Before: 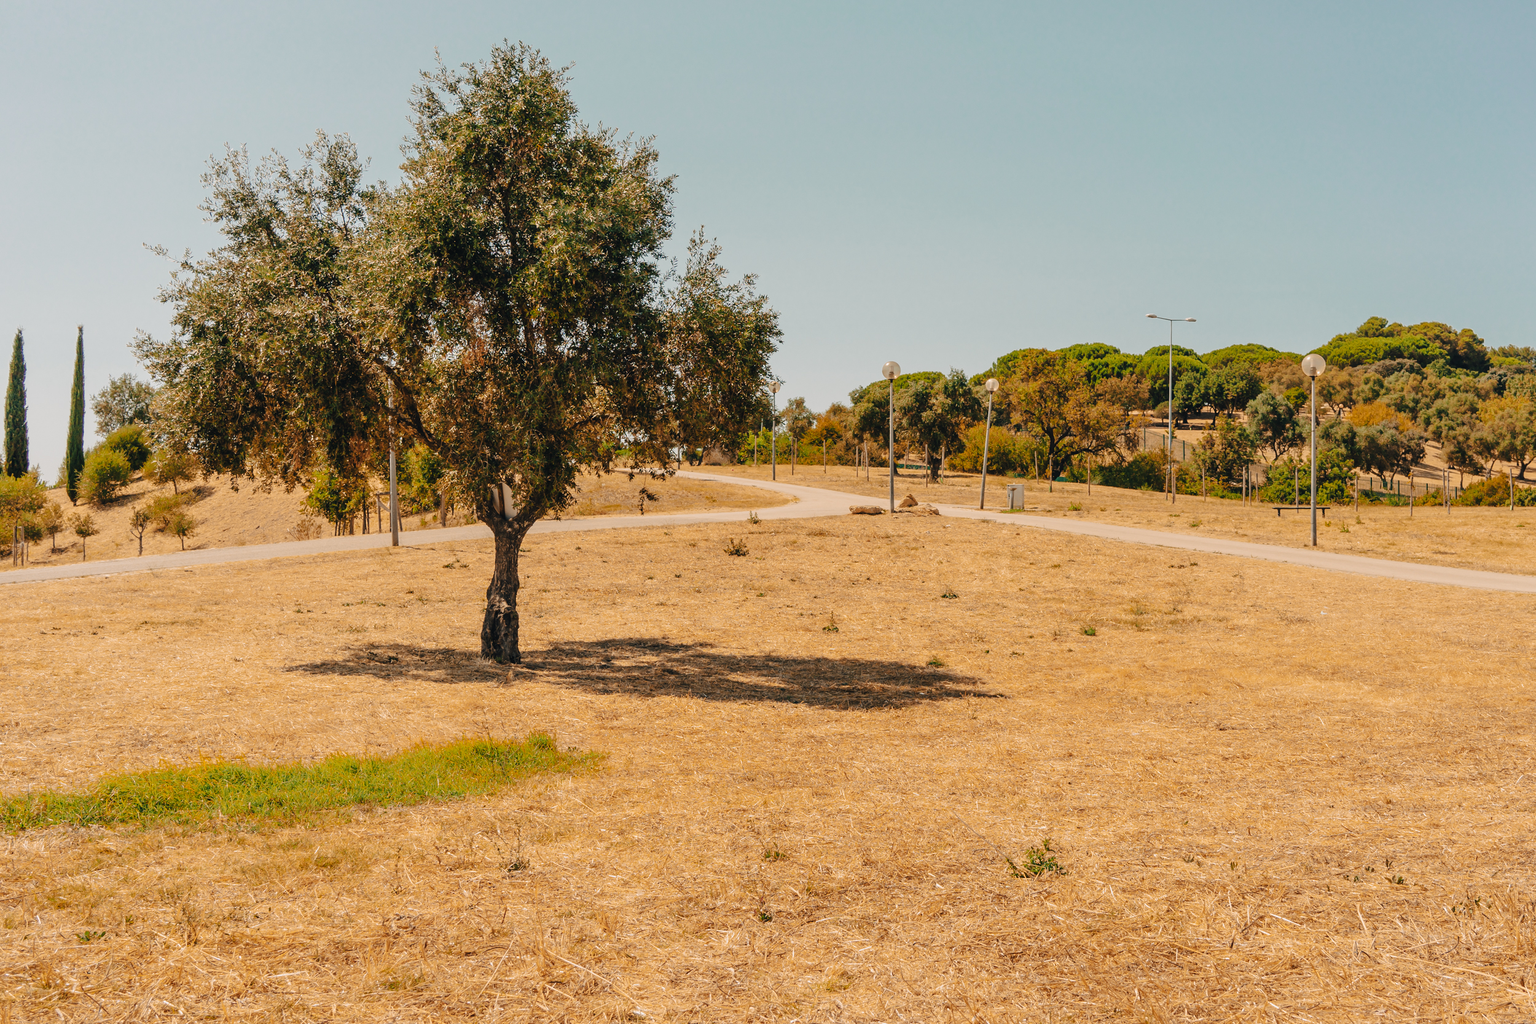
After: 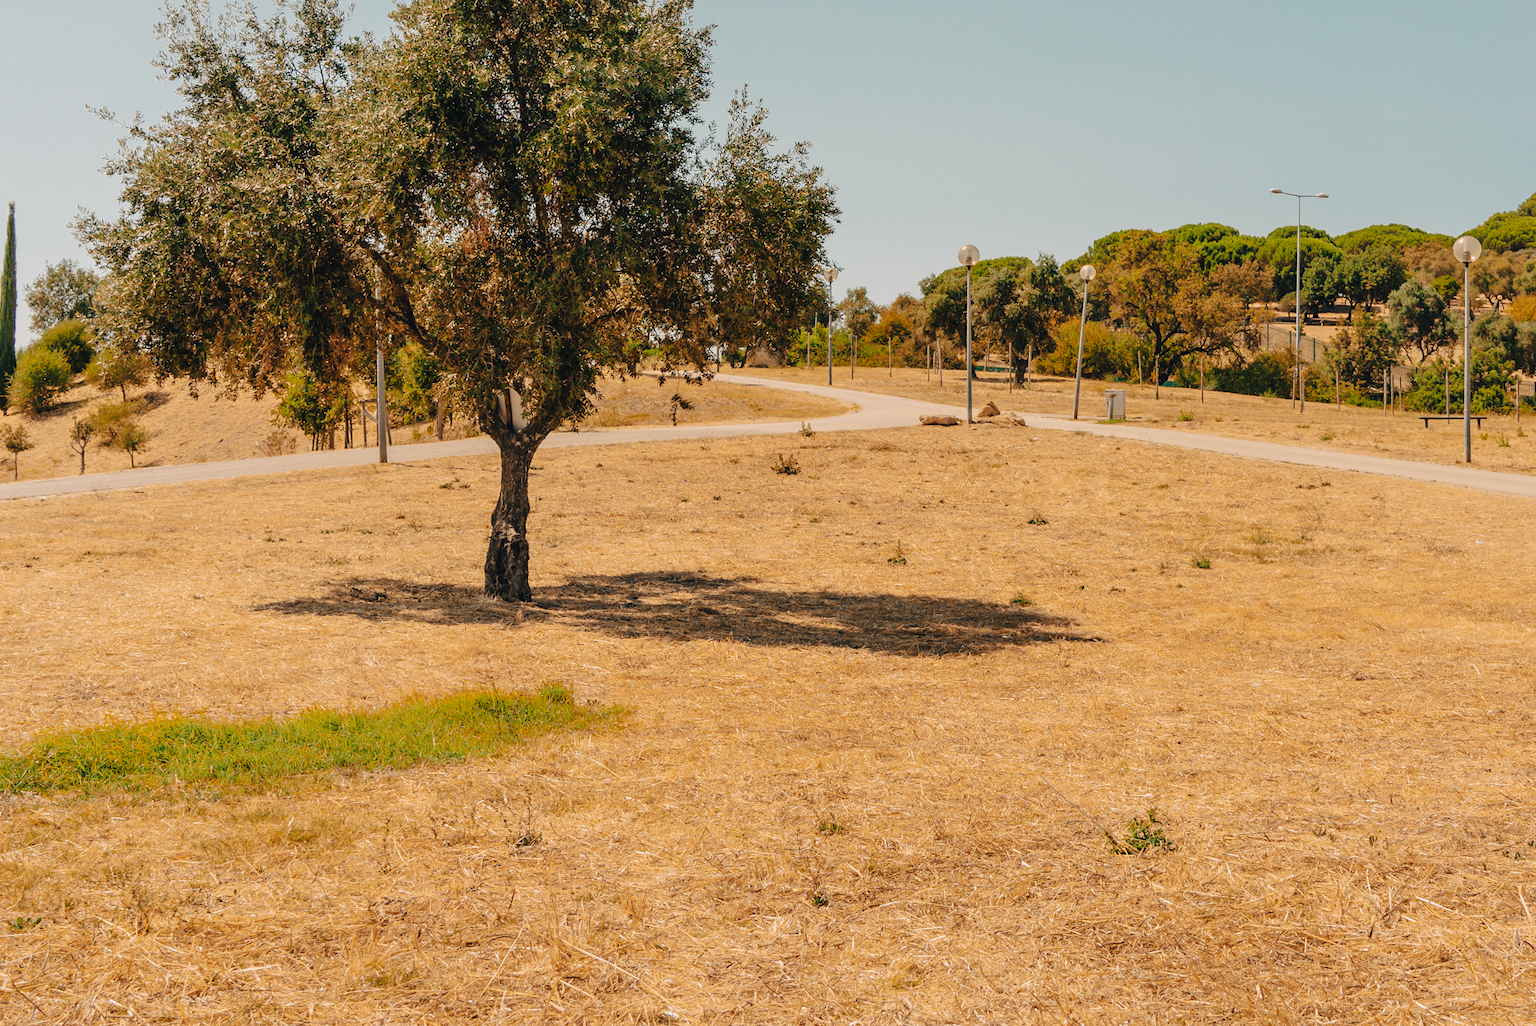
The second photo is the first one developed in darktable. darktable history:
crop and rotate: left 4.614%, top 15.057%, right 10.637%
